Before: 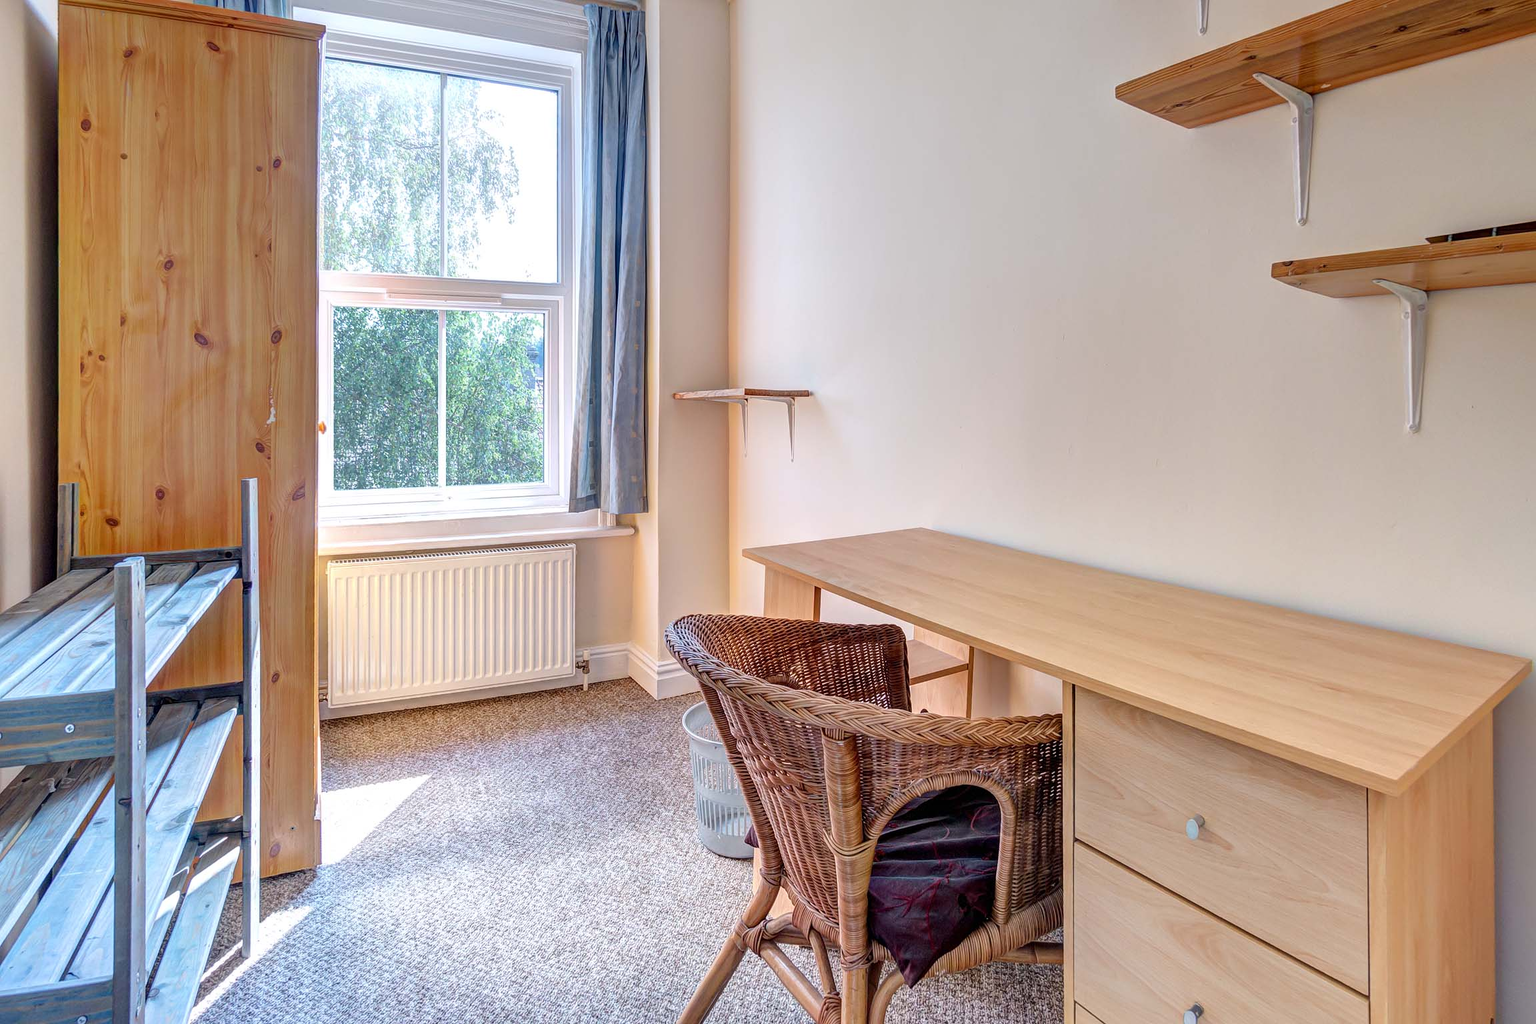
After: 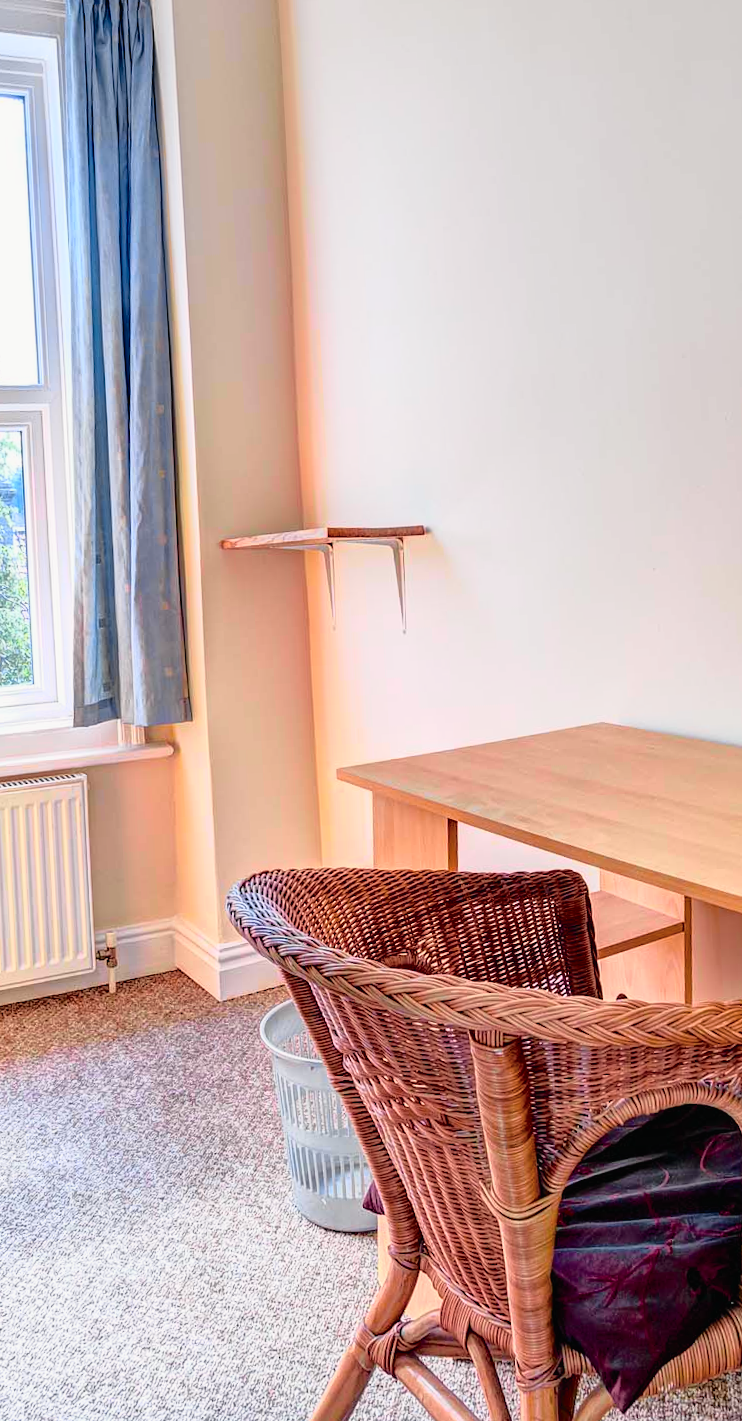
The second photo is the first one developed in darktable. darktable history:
color balance rgb: perceptual saturation grading › global saturation 30%, global vibrance 20%
rotate and perspective: rotation -3°, crop left 0.031, crop right 0.968, crop top 0.07, crop bottom 0.93
crop: left 33.36%, right 33.36%
tone curve: curves: ch0 [(0, 0.009) (0.105, 0.08) (0.195, 0.18) (0.283, 0.316) (0.384, 0.434) (0.485, 0.531) (0.638, 0.69) (0.81, 0.872) (1, 0.977)]; ch1 [(0, 0) (0.161, 0.092) (0.35, 0.33) (0.379, 0.401) (0.456, 0.469) (0.502, 0.5) (0.525, 0.518) (0.586, 0.617) (0.635, 0.655) (1, 1)]; ch2 [(0, 0) (0.371, 0.362) (0.437, 0.437) (0.48, 0.49) (0.53, 0.515) (0.56, 0.571) (0.622, 0.606) (1, 1)], color space Lab, independent channels, preserve colors none
white balance: red 1.009, blue 0.985
